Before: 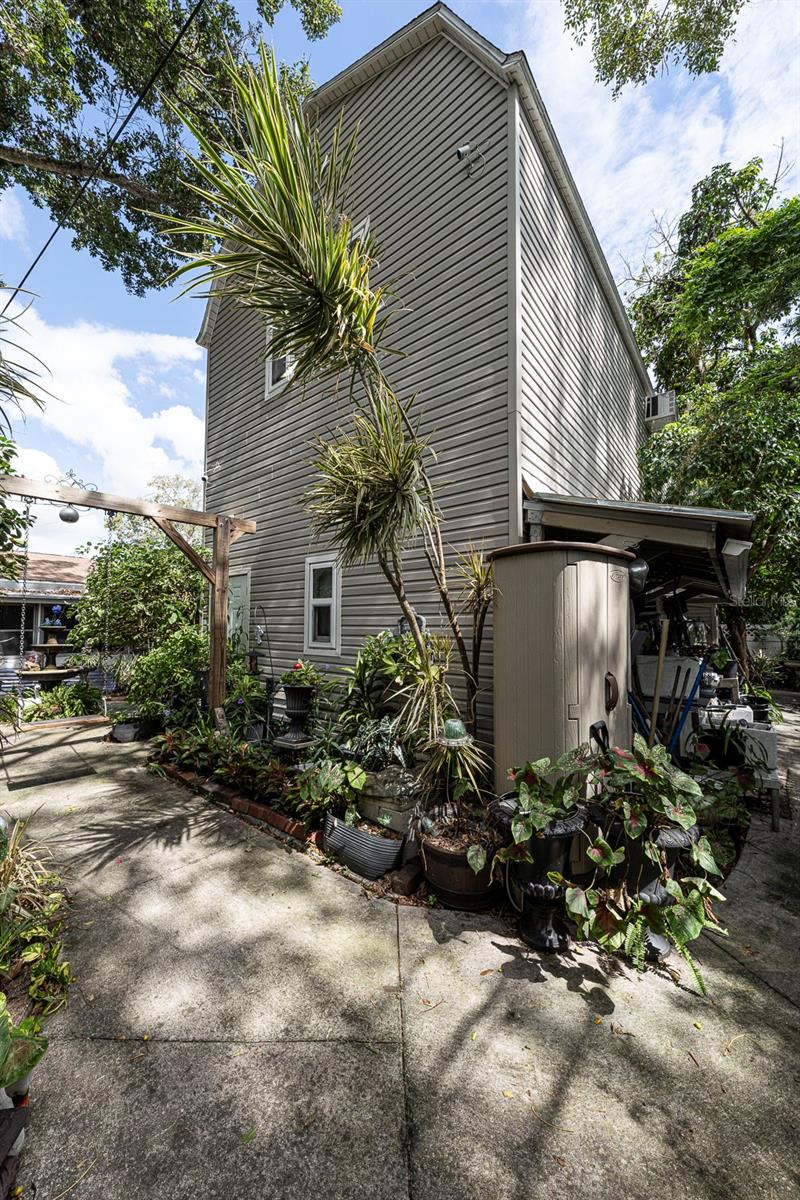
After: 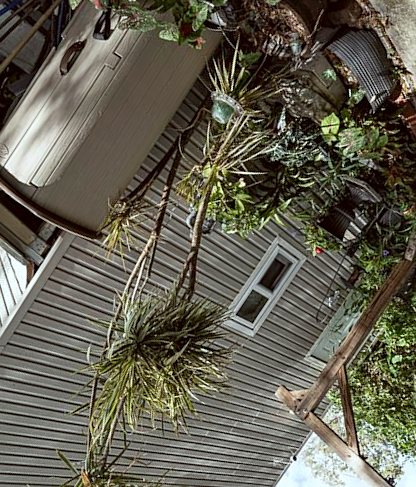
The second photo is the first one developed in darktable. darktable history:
crop and rotate: angle 146.74°, left 9.174%, top 15.567%, right 4.426%, bottom 17.008%
color correction: highlights a* -4.88, highlights b* -3.52, shadows a* 4.16, shadows b* 4.44
sharpen: amount 0.214
